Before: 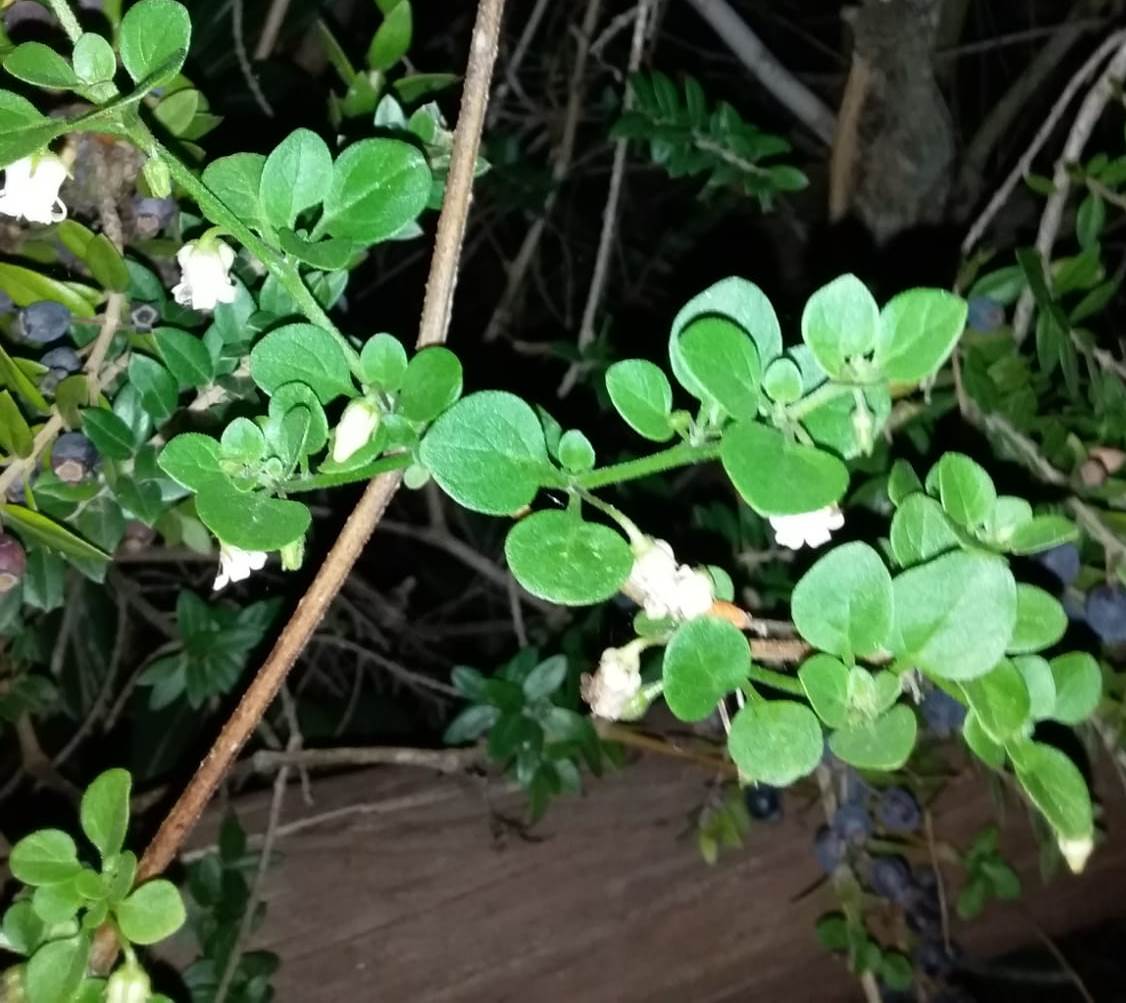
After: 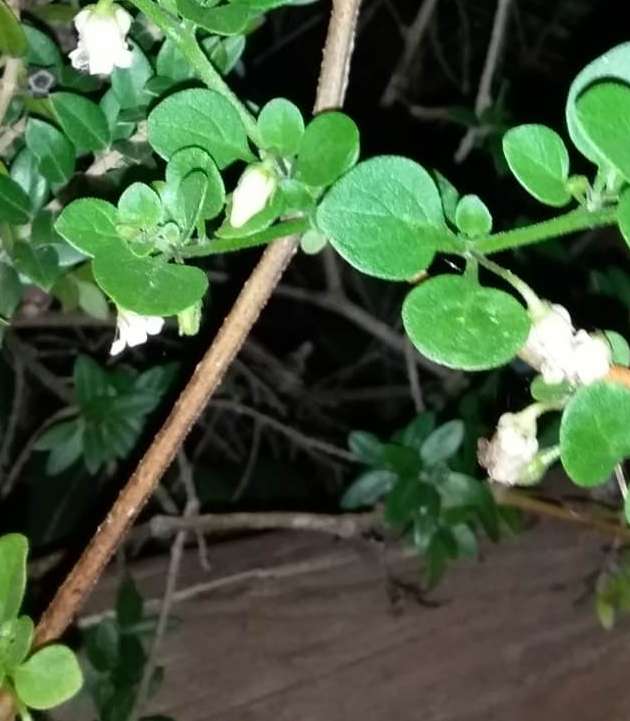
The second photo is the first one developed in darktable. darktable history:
crop: left 9.228%, top 23.509%, right 34.766%, bottom 4.529%
